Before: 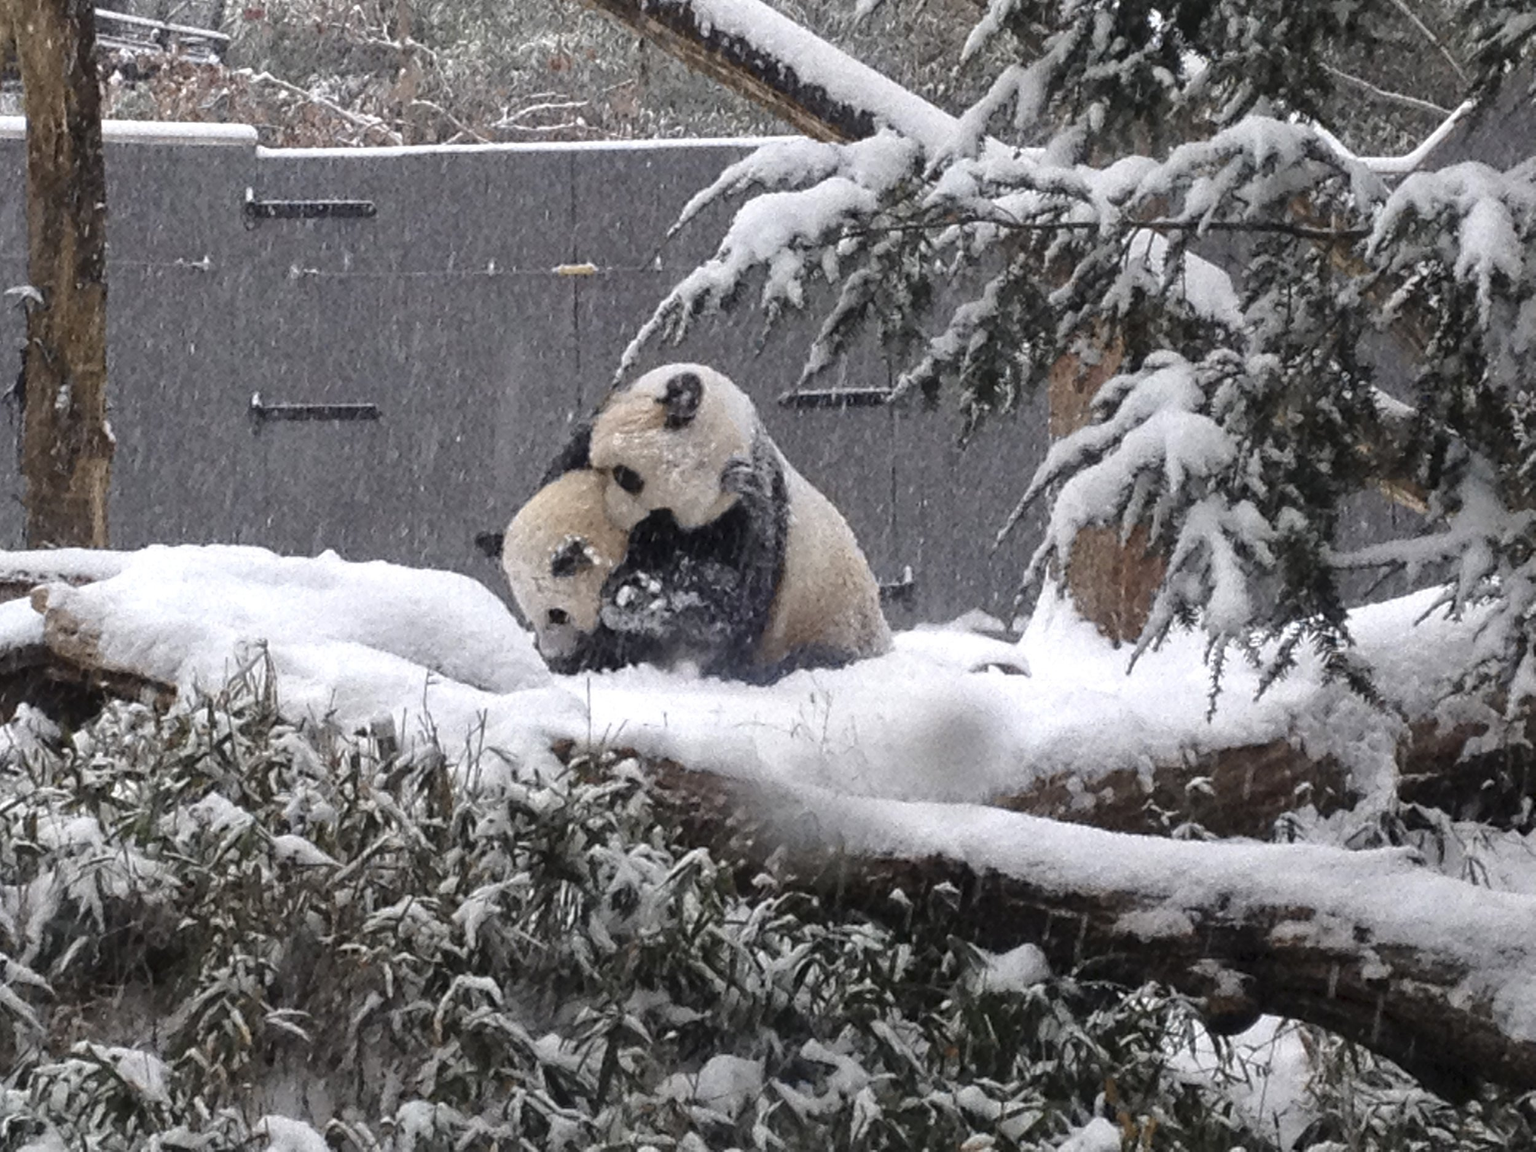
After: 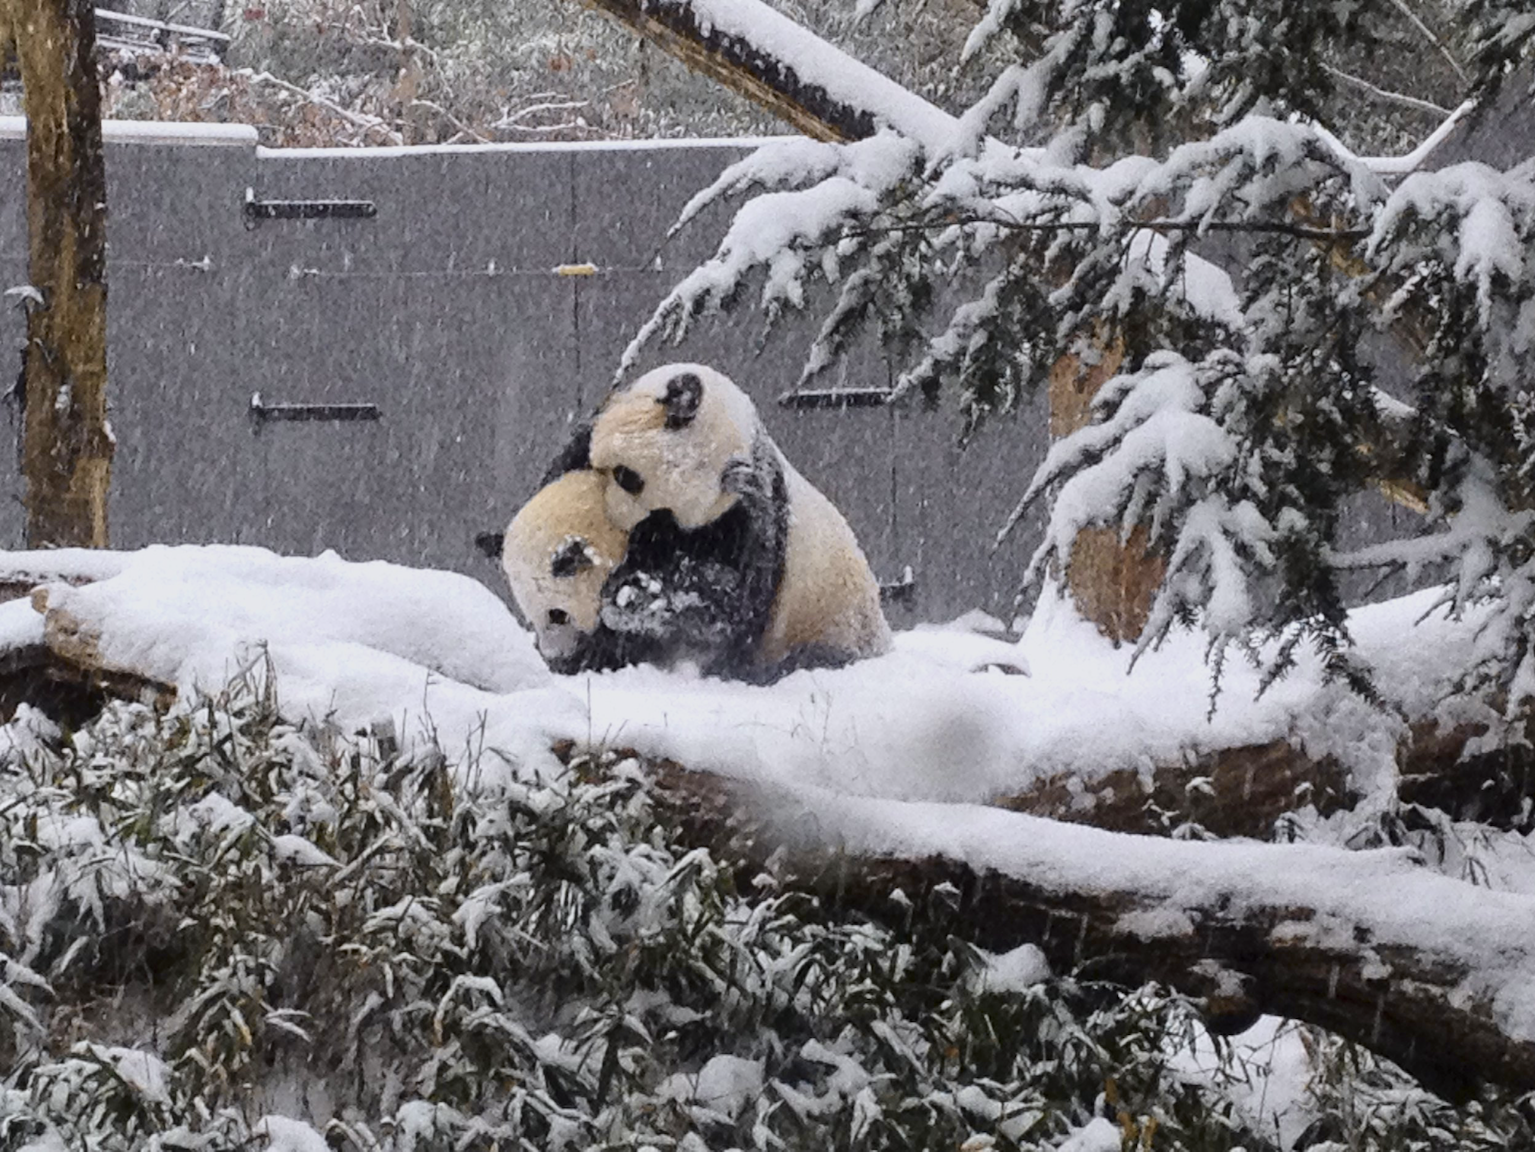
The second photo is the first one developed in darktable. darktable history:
tone curve: curves: ch0 [(0, 0) (0.091, 0.066) (0.184, 0.16) (0.491, 0.519) (0.748, 0.765) (1, 0.919)]; ch1 [(0, 0) (0.179, 0.173) (0.322, 0.32) (0.424, 0.424) (0.502, 0.504) (0.56, 0.575) (0.631, 0.675) (0.777, 0.806) (1, 1)]; ch2 [(0, 0) (0.434, 0.447) (0.497, 0.498) (0.539, 0.566) (0.676, 0.691) (1, 1)], color space Lab, independent channels, preserve colors none
white balance: red 0.988, blue 1.017
color zones: curves: ch0 [(0.25, 0.5) (0.463, 0.627) (0.484, 0.637) (0.75, 0.5)]
